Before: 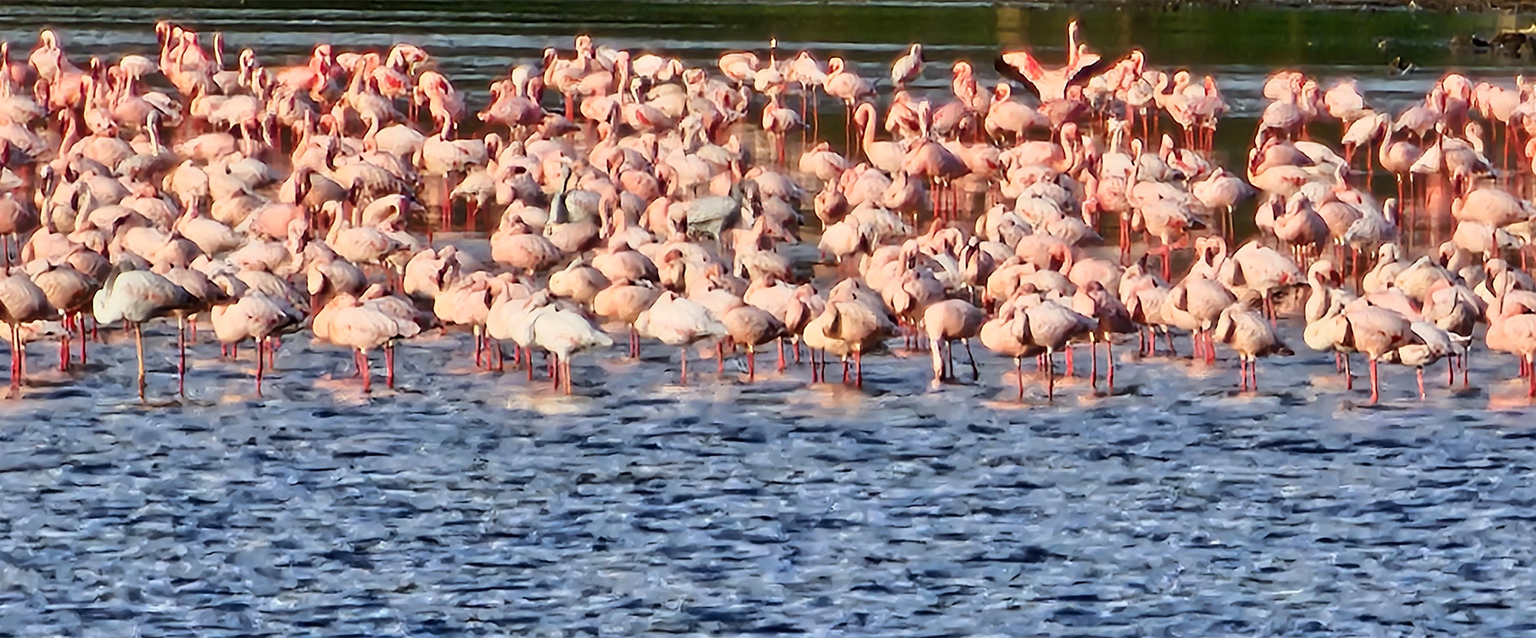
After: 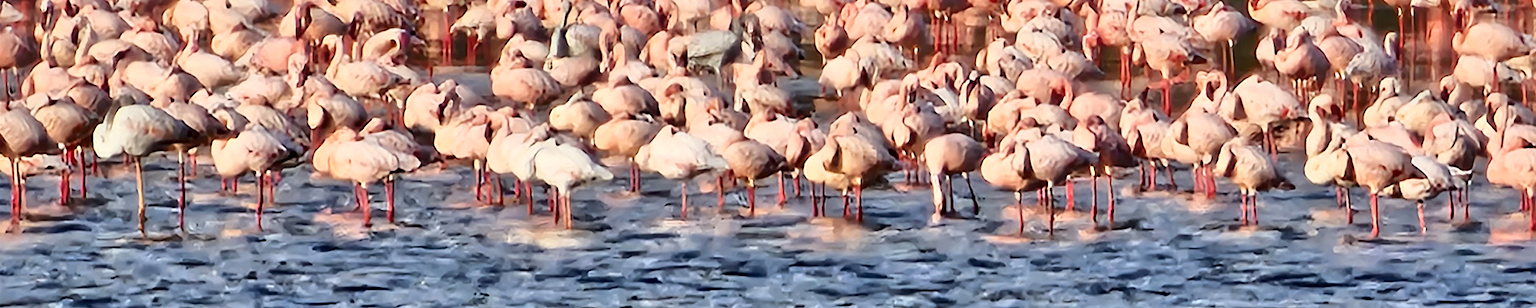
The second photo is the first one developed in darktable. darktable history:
crop and rotate: top 26.056%, bottom 25.543%
local contrast: mode bilateral grid, contrast 20, coarseness 50, detail 144%, midtone range 0.2
